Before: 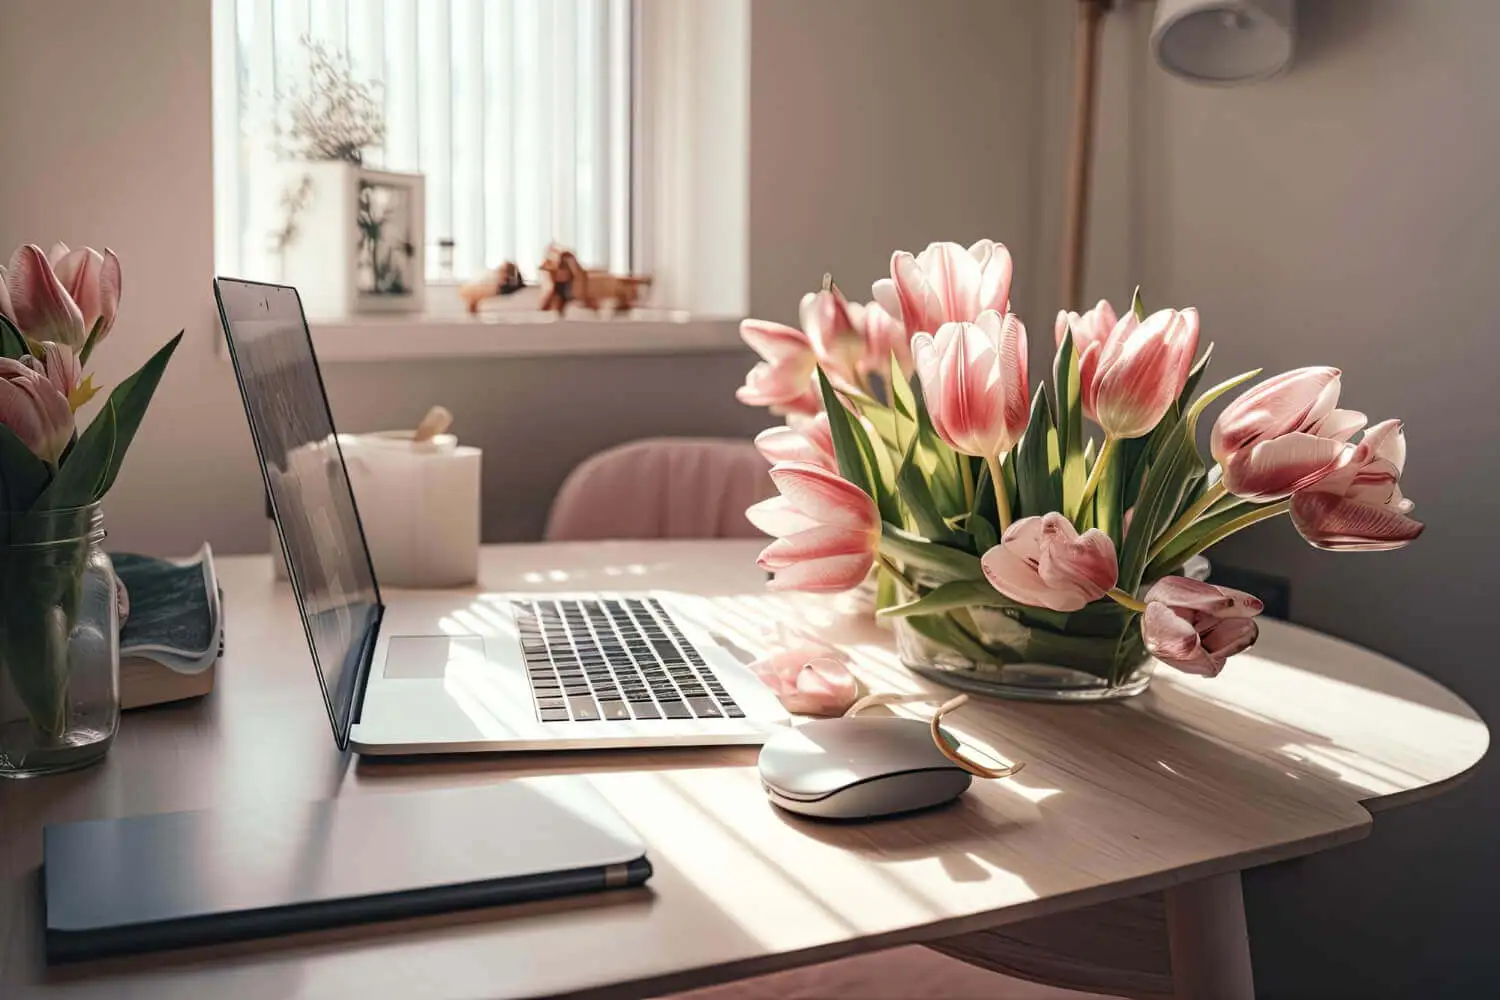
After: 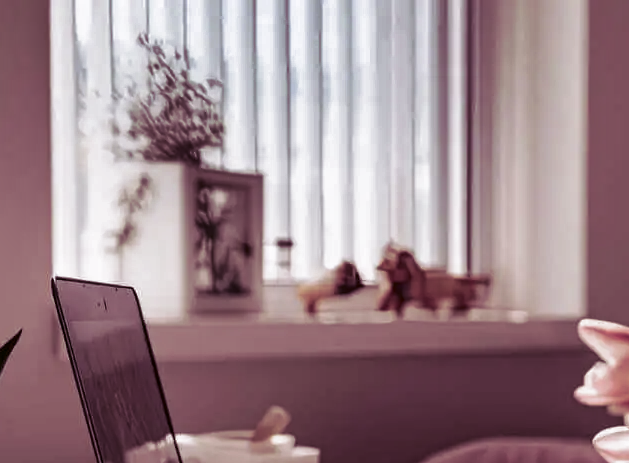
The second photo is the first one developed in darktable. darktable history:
contrast brightness saturation: brightness -0.25, saturation 0.2
color correction: highlights a* 10.21, highlights b* 9.79, shadows a* 8.61, shadows b* 7.88, saturation 0.8
white balance: red 0.924, blue 1.095
crop and rotate: left 10.817%, top 0.062%, right 47.194%, bottom 53.626%
shadows and highlights: shadows 24.5, highlights -78.15, soften with gaussian
split-toning: shadows › hue 316.8°, shadows › saturation 0.47, highlights › hue 201.6°, highlights › saturation 0, balance -41.97, compress 28.01%
